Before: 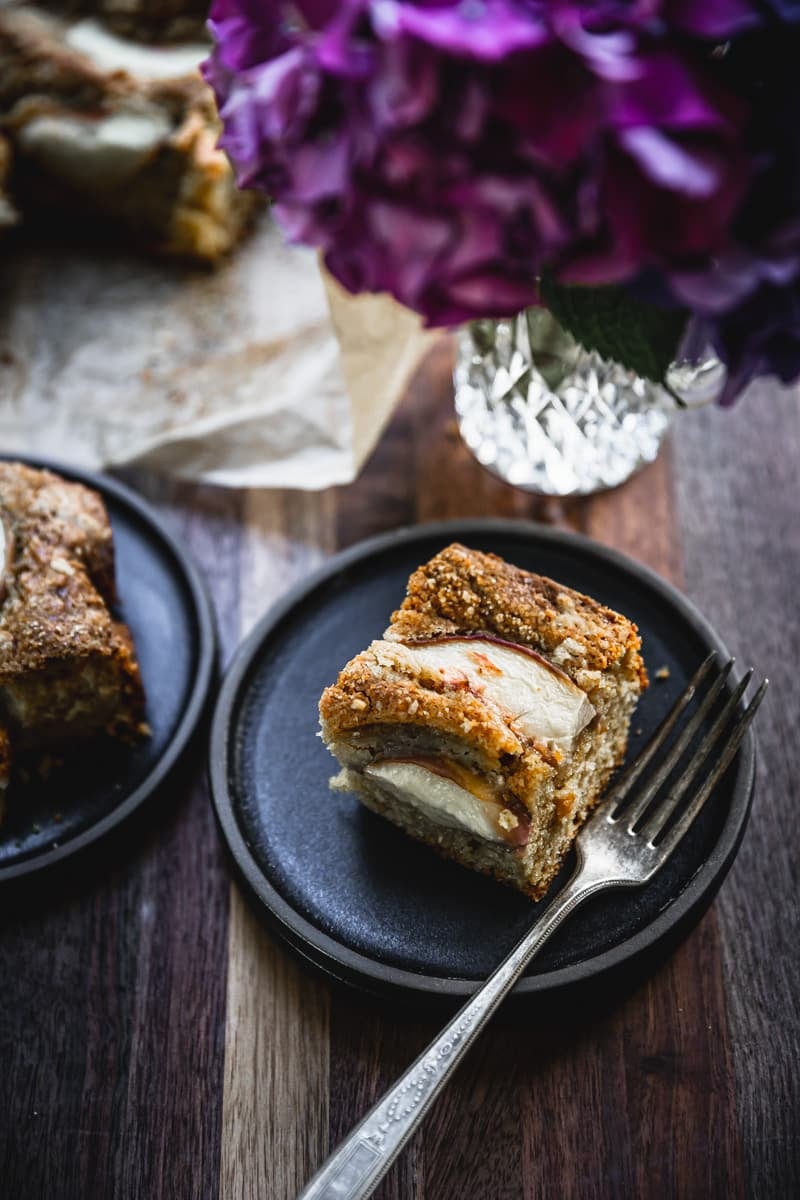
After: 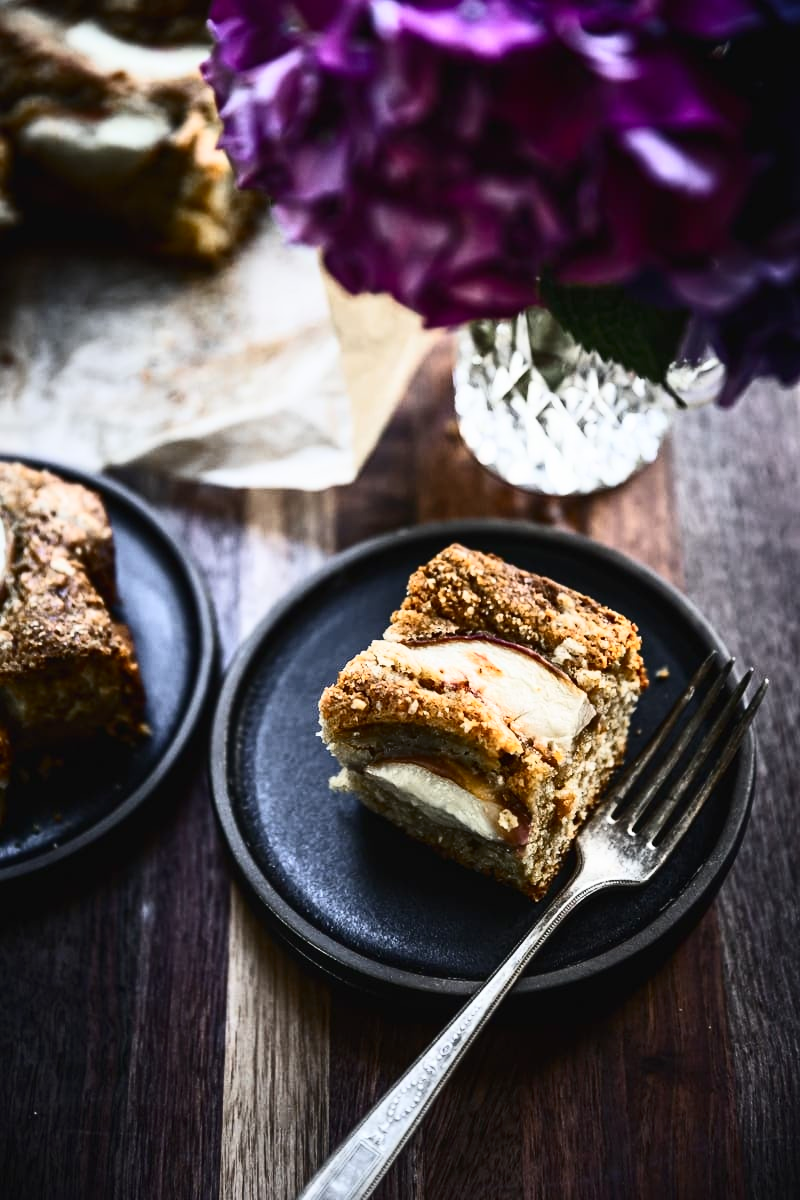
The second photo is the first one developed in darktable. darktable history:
contrast brightness saturation: contrast 0.378, brightness 0.107
